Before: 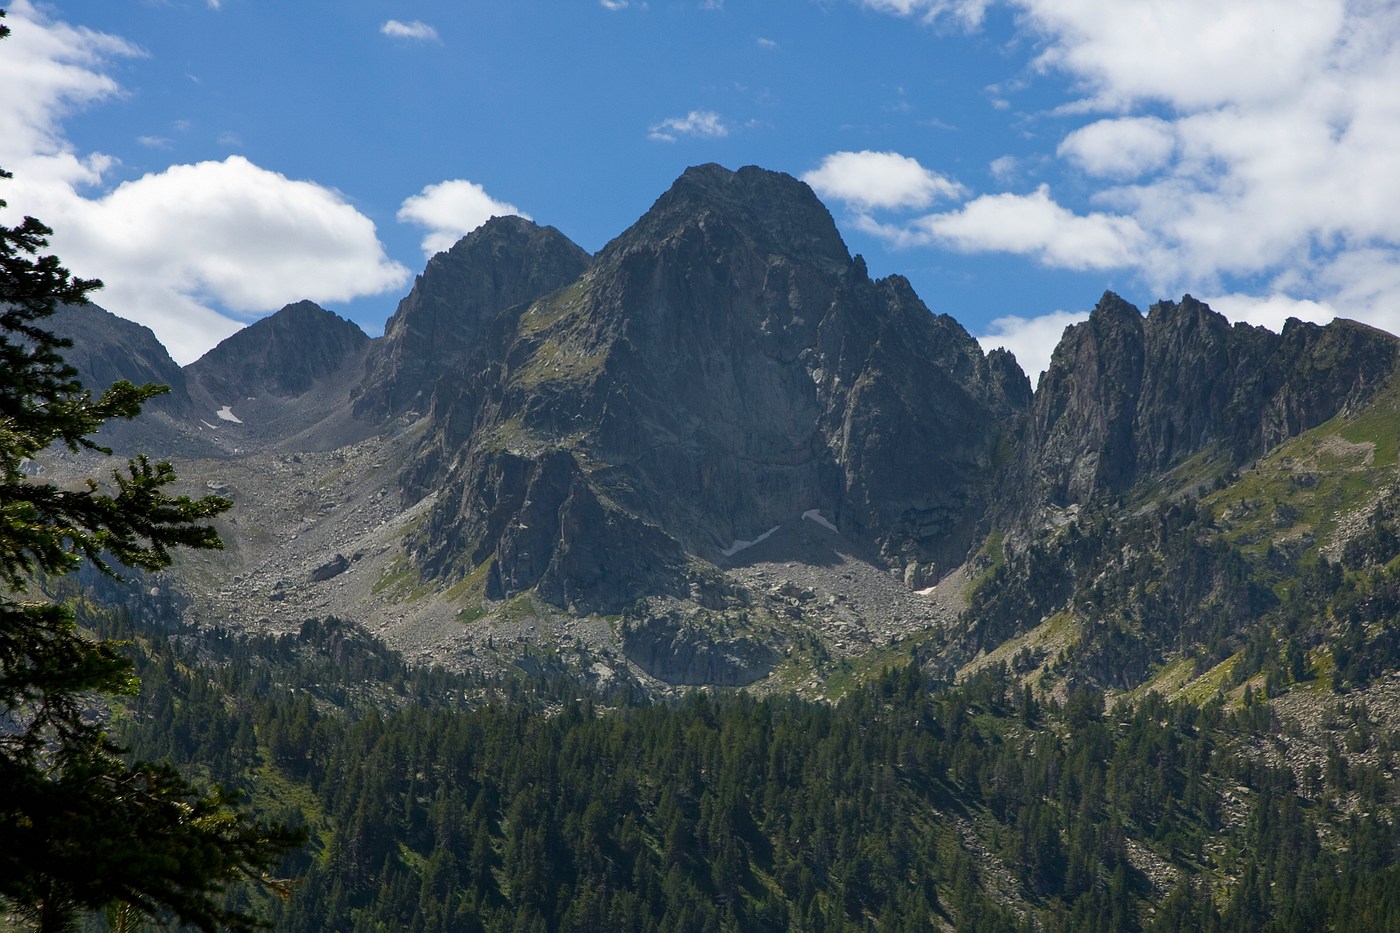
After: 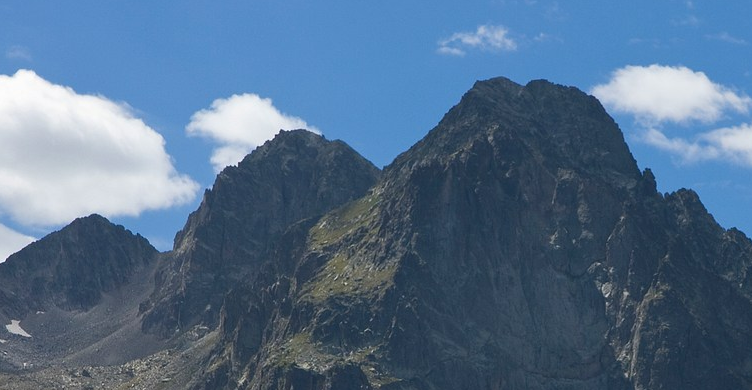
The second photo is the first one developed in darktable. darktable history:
crop: left 15.094%, top 9.312%, right 31.156%, bottom 48.795%
